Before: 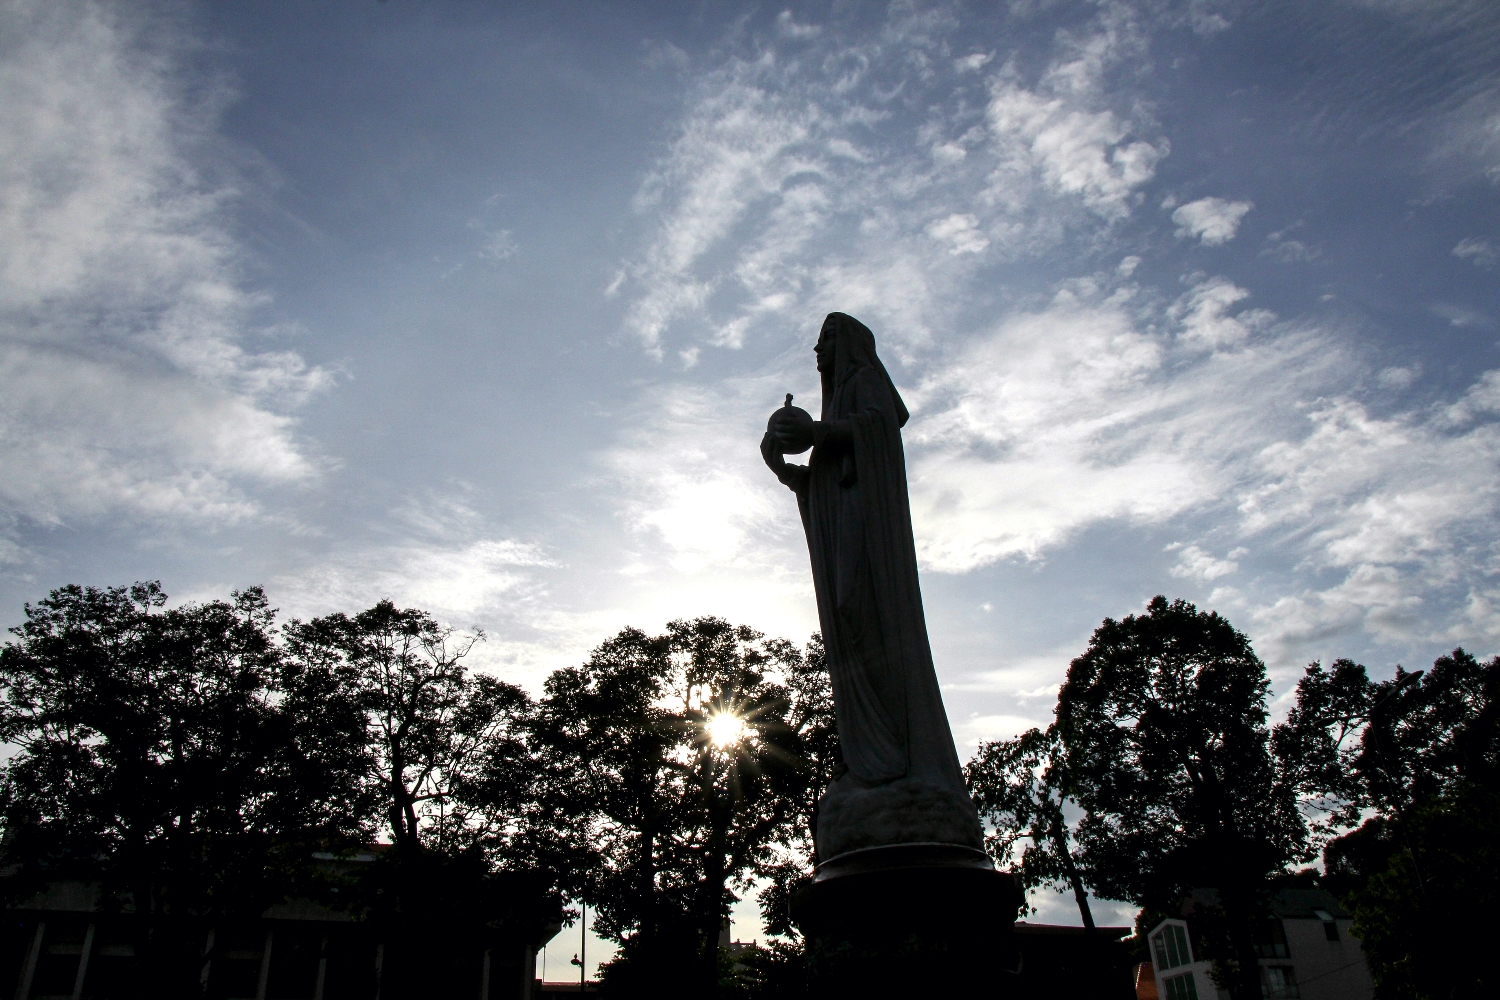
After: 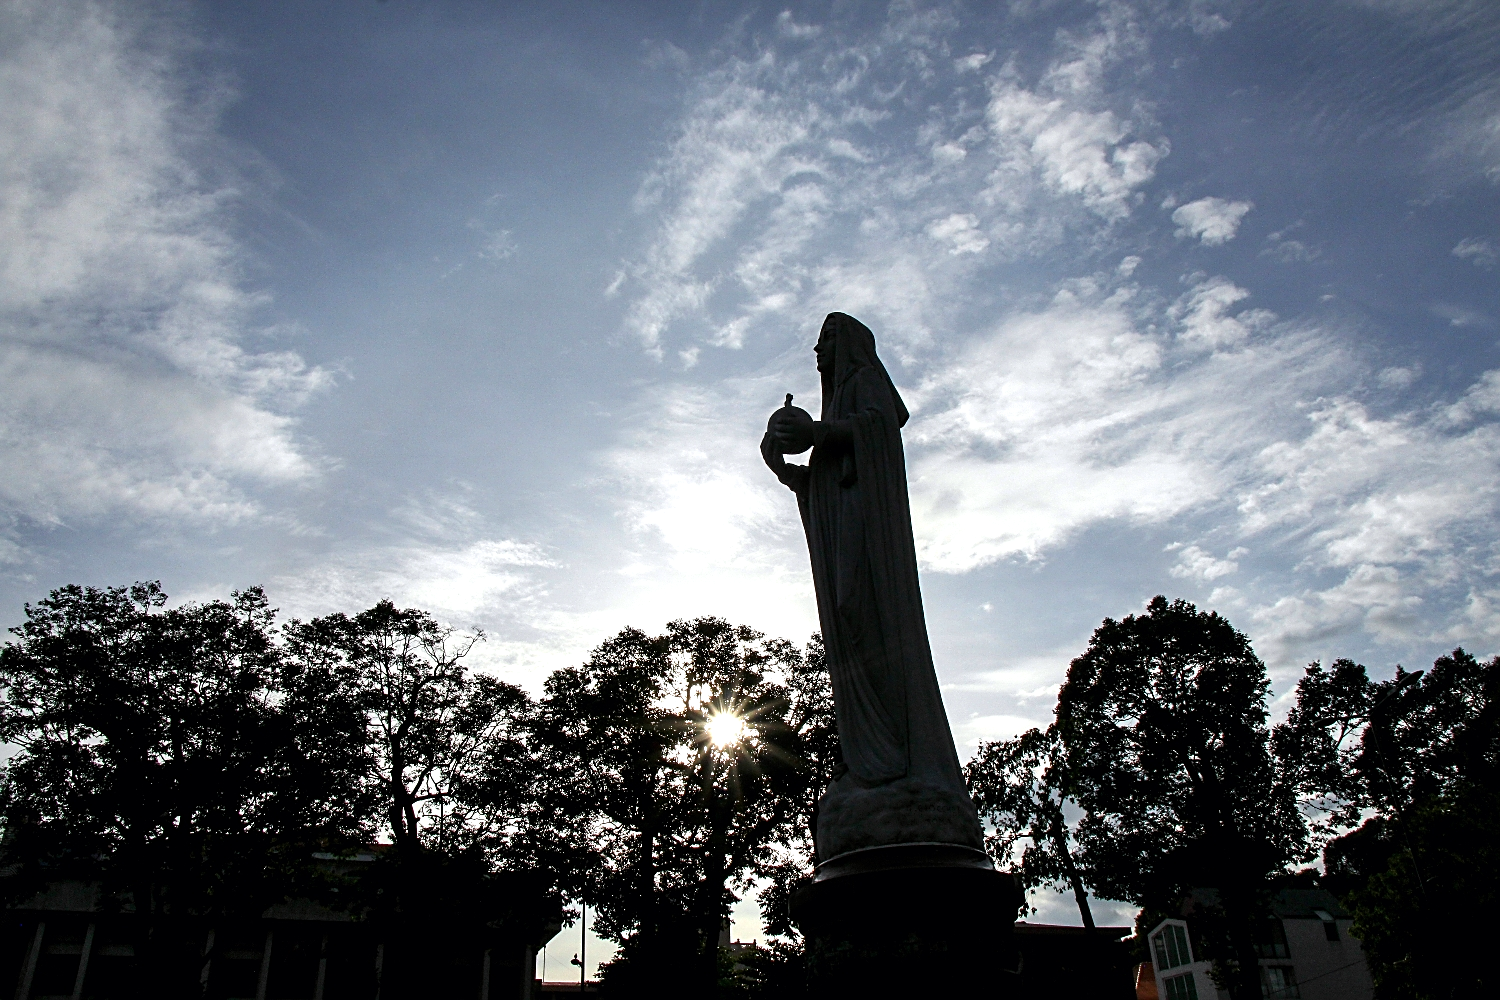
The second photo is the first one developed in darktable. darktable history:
sharpen: on, module defaults
exposure: exposure 0.081 EV, compensate highlight preservation false
white balance: red 0.986, blue 1.01
